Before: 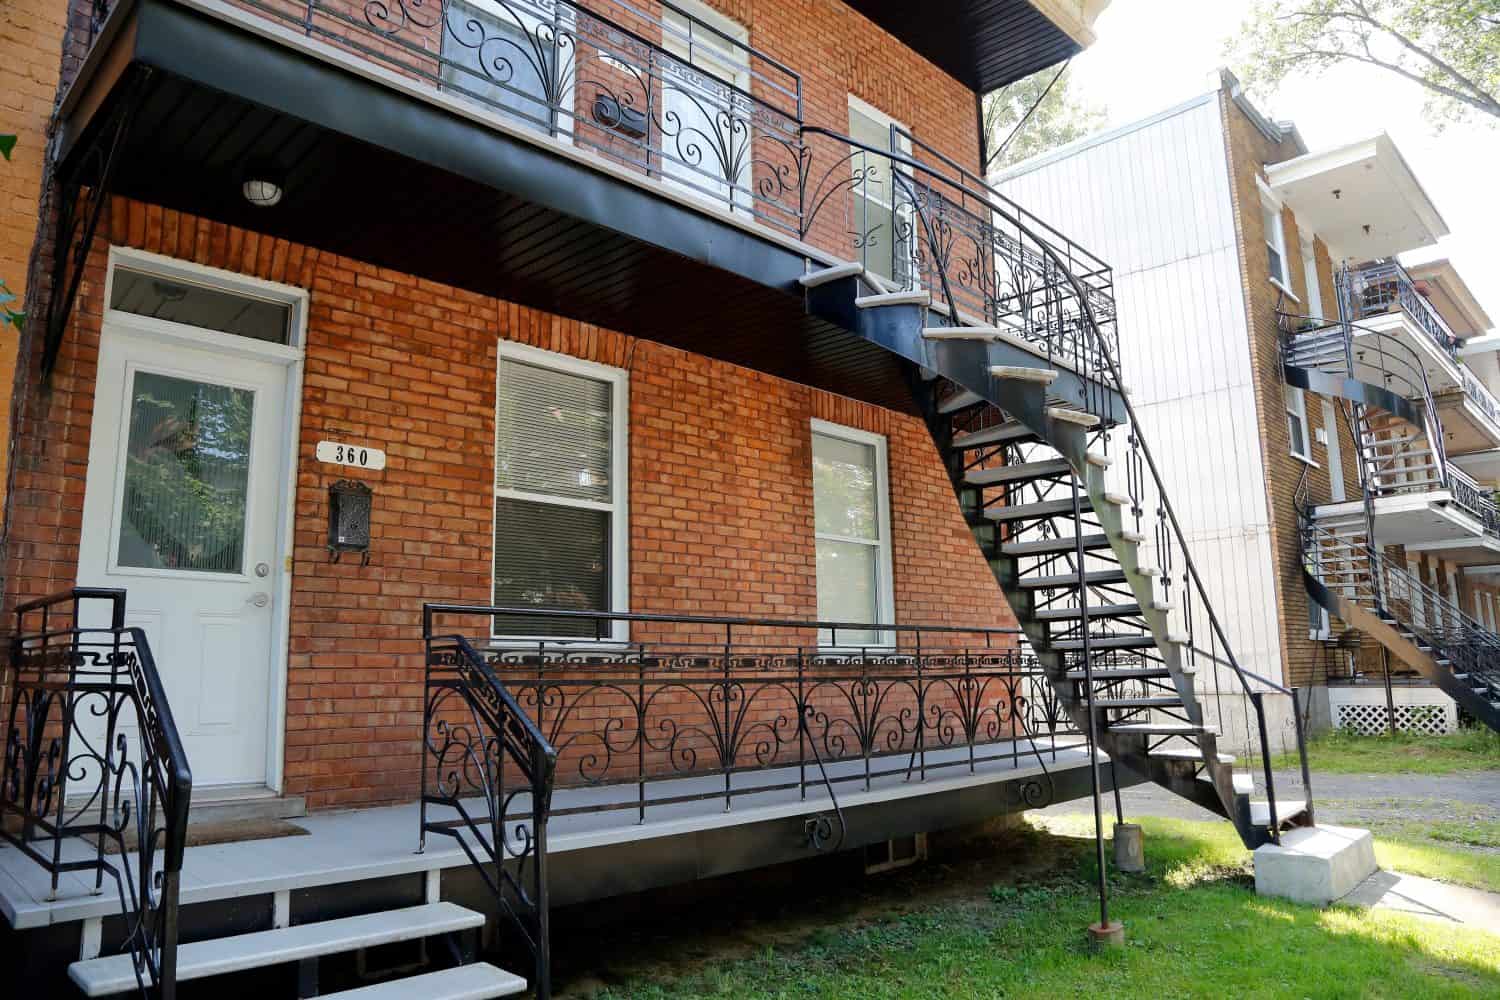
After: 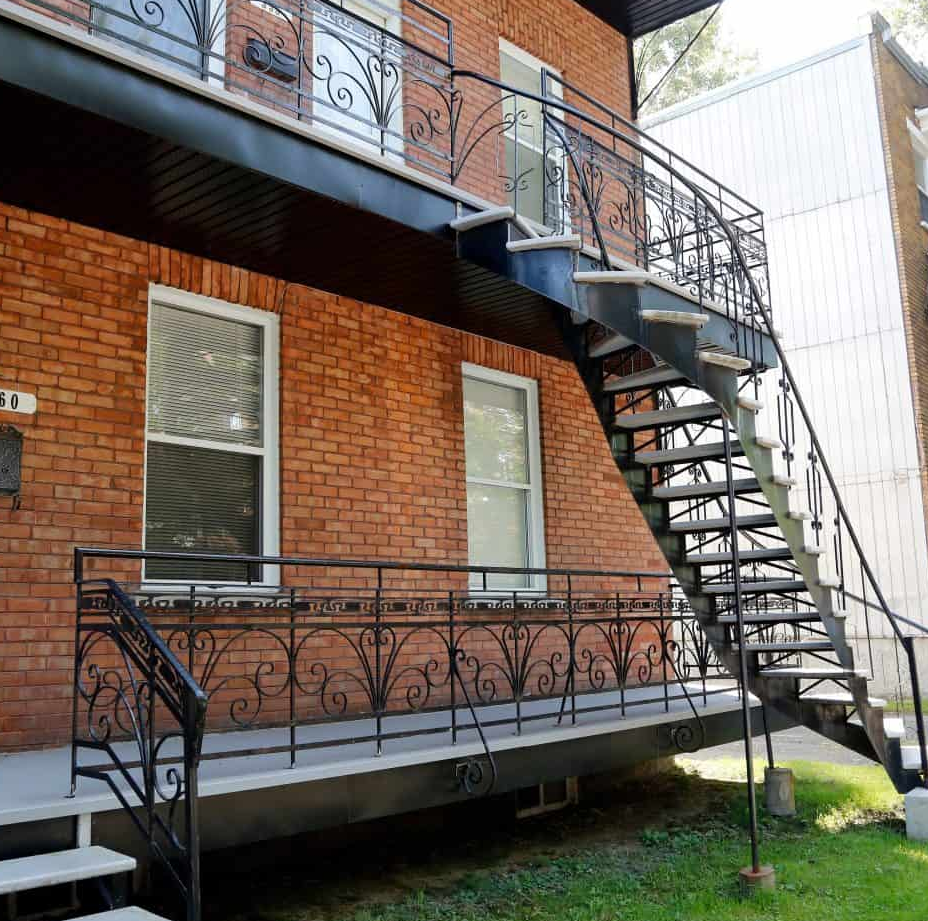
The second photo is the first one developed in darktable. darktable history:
crop and rotate: left 23.282%, top 5.62%, right 14.839%, bottom 2.248%
exposure: exposure -0.001 EV, compensate highlight preservation false
